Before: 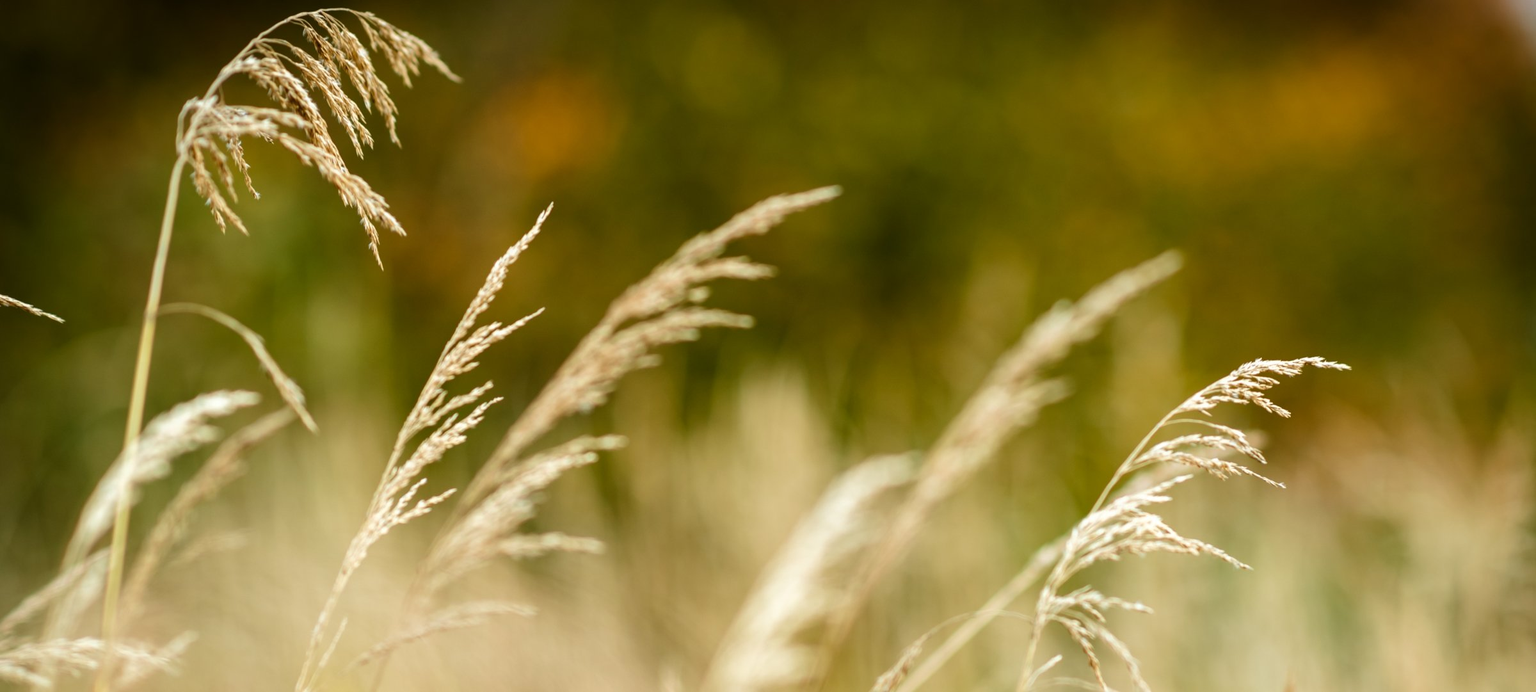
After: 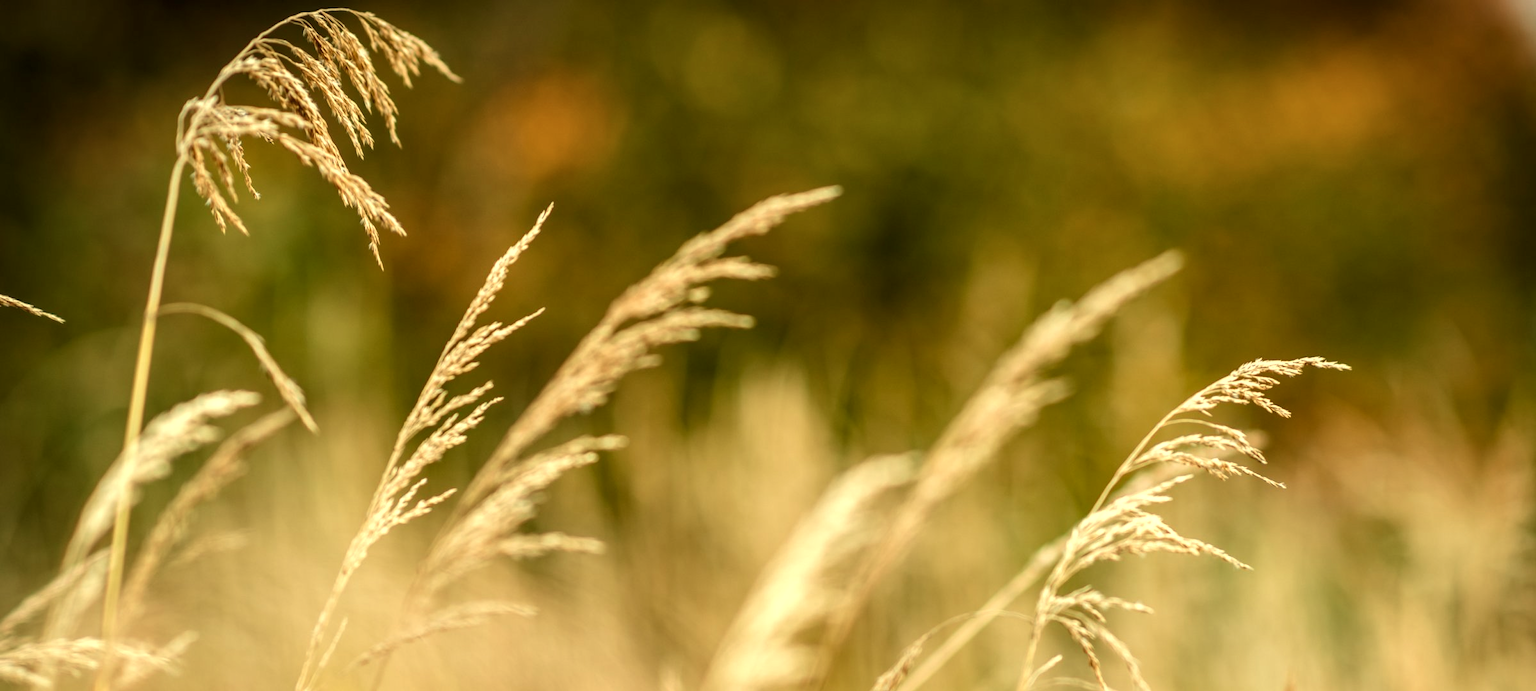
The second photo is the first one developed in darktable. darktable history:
white balance: red 1.08, blue 0.791
local contrast: detail 130%
